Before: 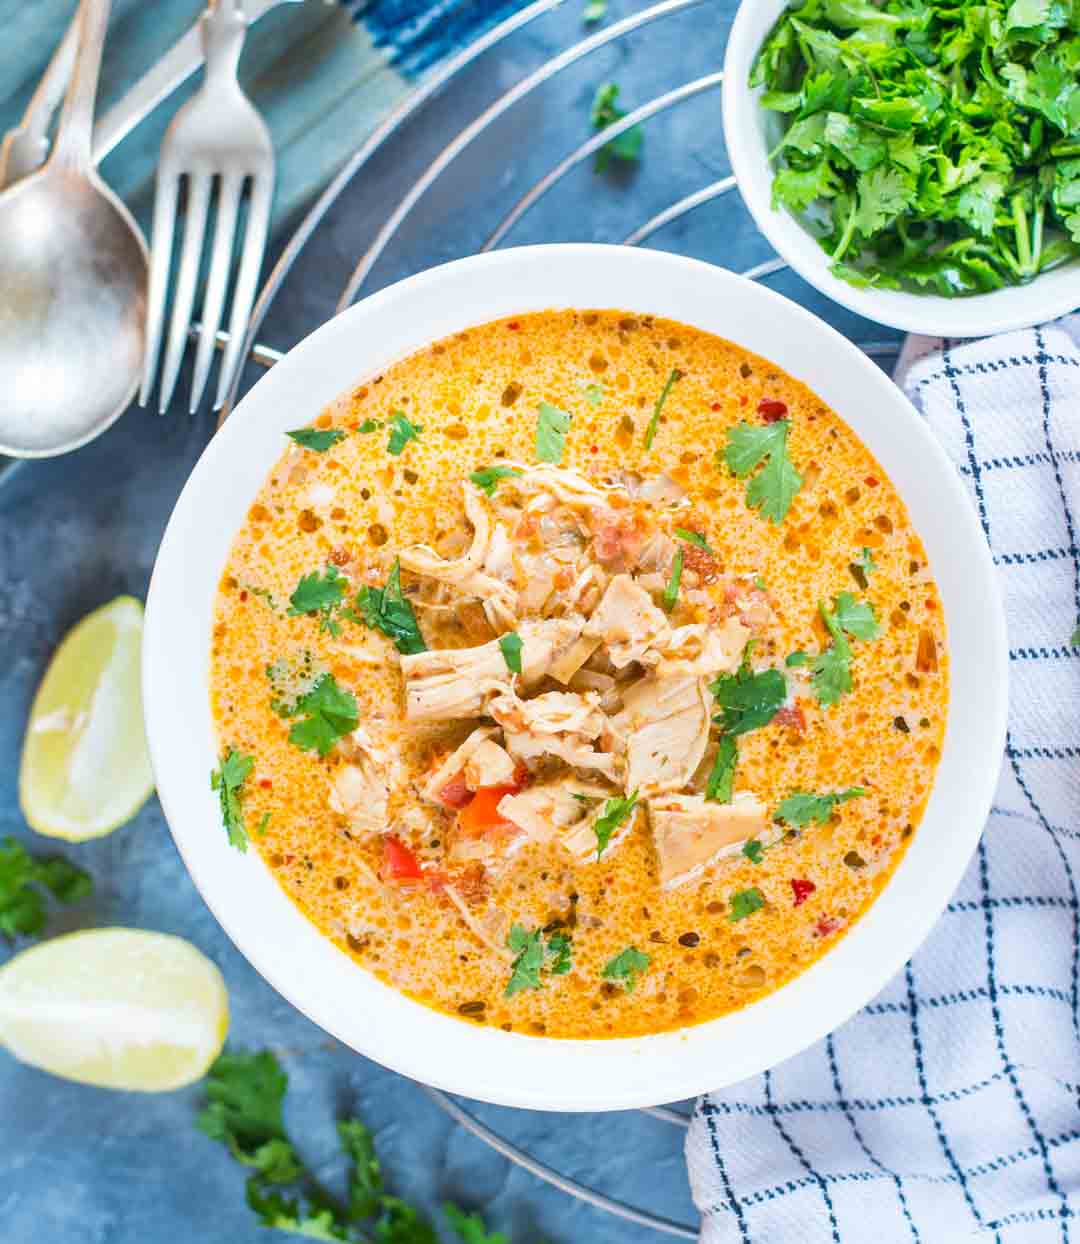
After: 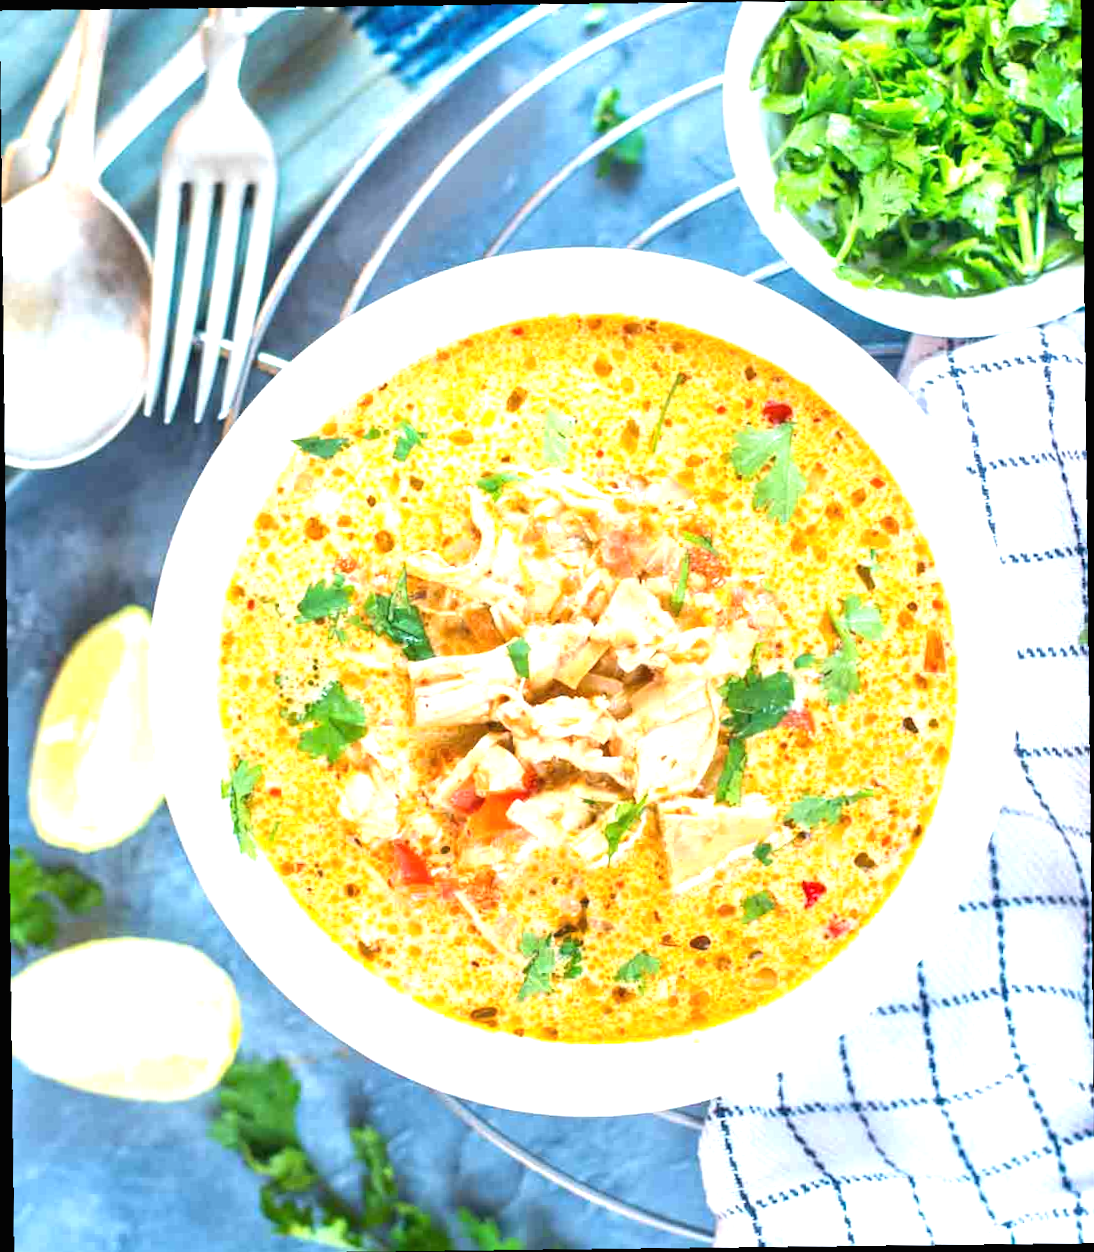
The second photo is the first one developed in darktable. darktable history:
crop and rotate: angle -0.5°
rotate and perspective: rotation -1.17°, automatic cropping off
tone equalizer: on, module defaults
exposure: black level correction -0.001, exposure 0.9 EV, compensate exposure bias true, compensate highlight preservation false
